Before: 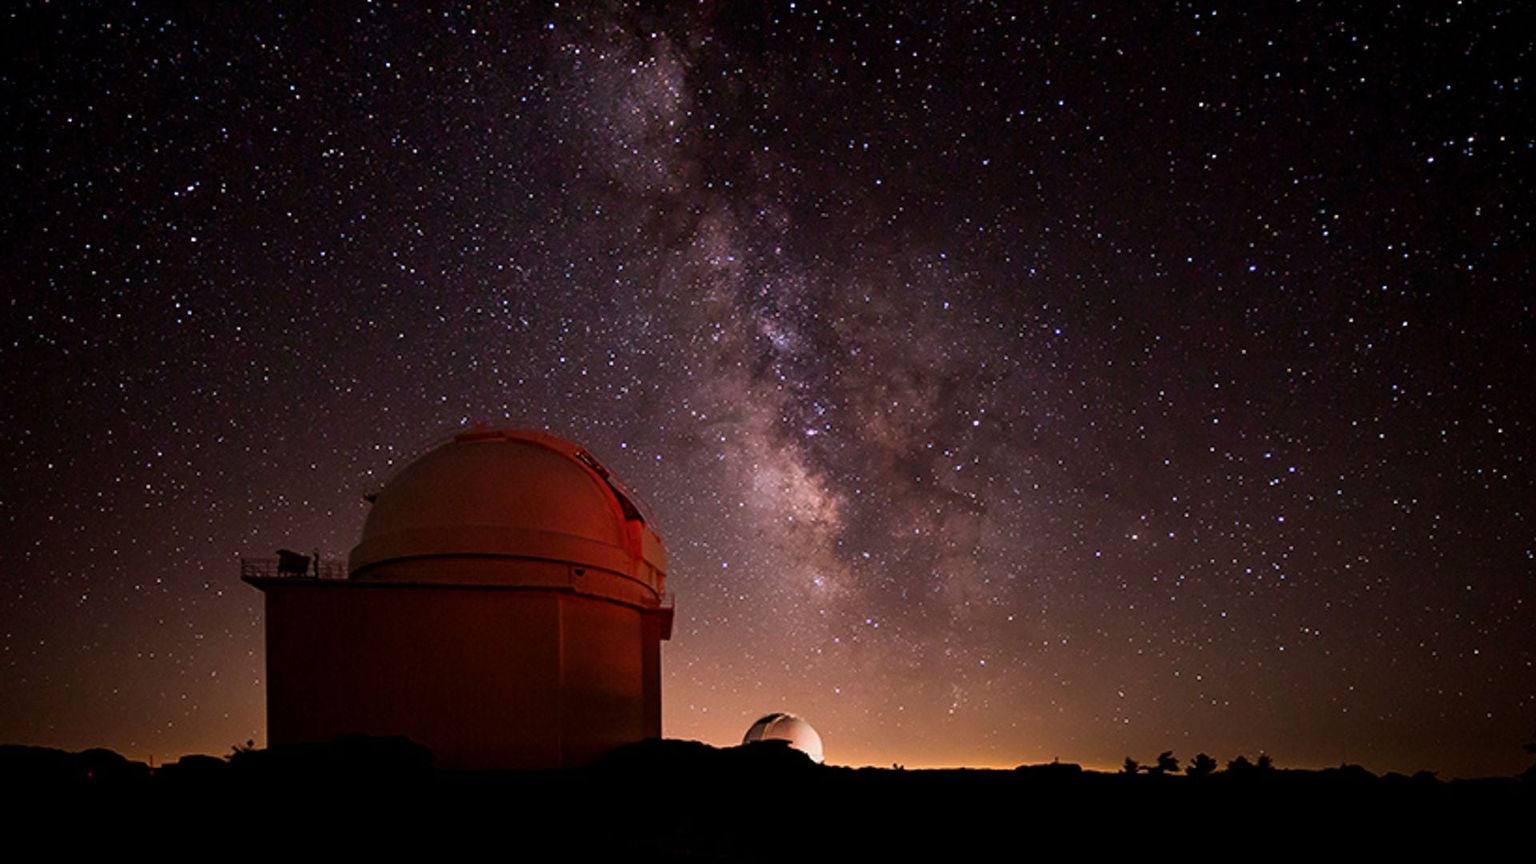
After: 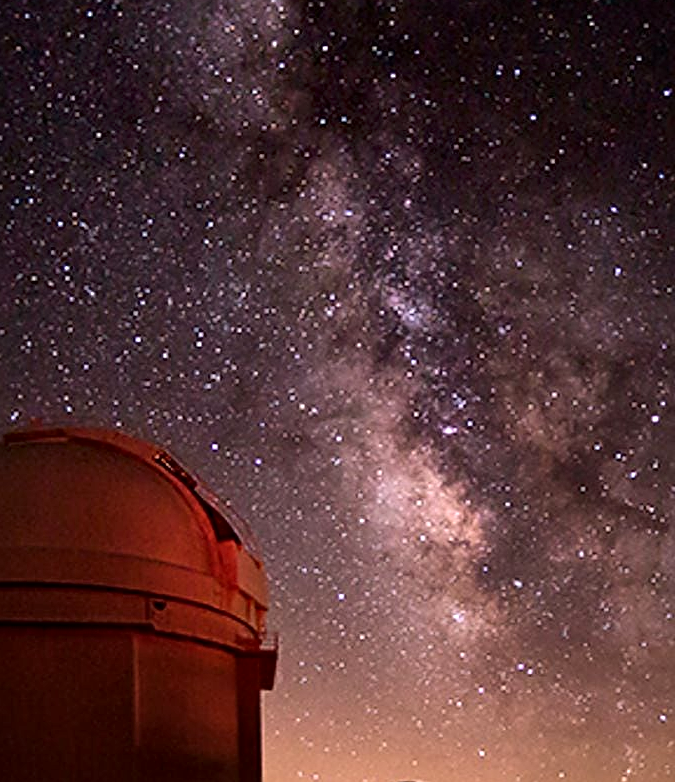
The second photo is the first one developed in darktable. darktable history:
crop and rotate: left 29.476%, top 10.214%, right 35.32%, bottom 17.333%
exposure: exposure 0.29 EV, compensate highlight preservation false
local contrast: mode bilateral grid, contrast 20, coarseness 50, detail 150%, midtone range 0.2
shadows and highlights: shadows -12.5, white point adjustment 4, highlights 28.33
sharpen: on, module defaults
